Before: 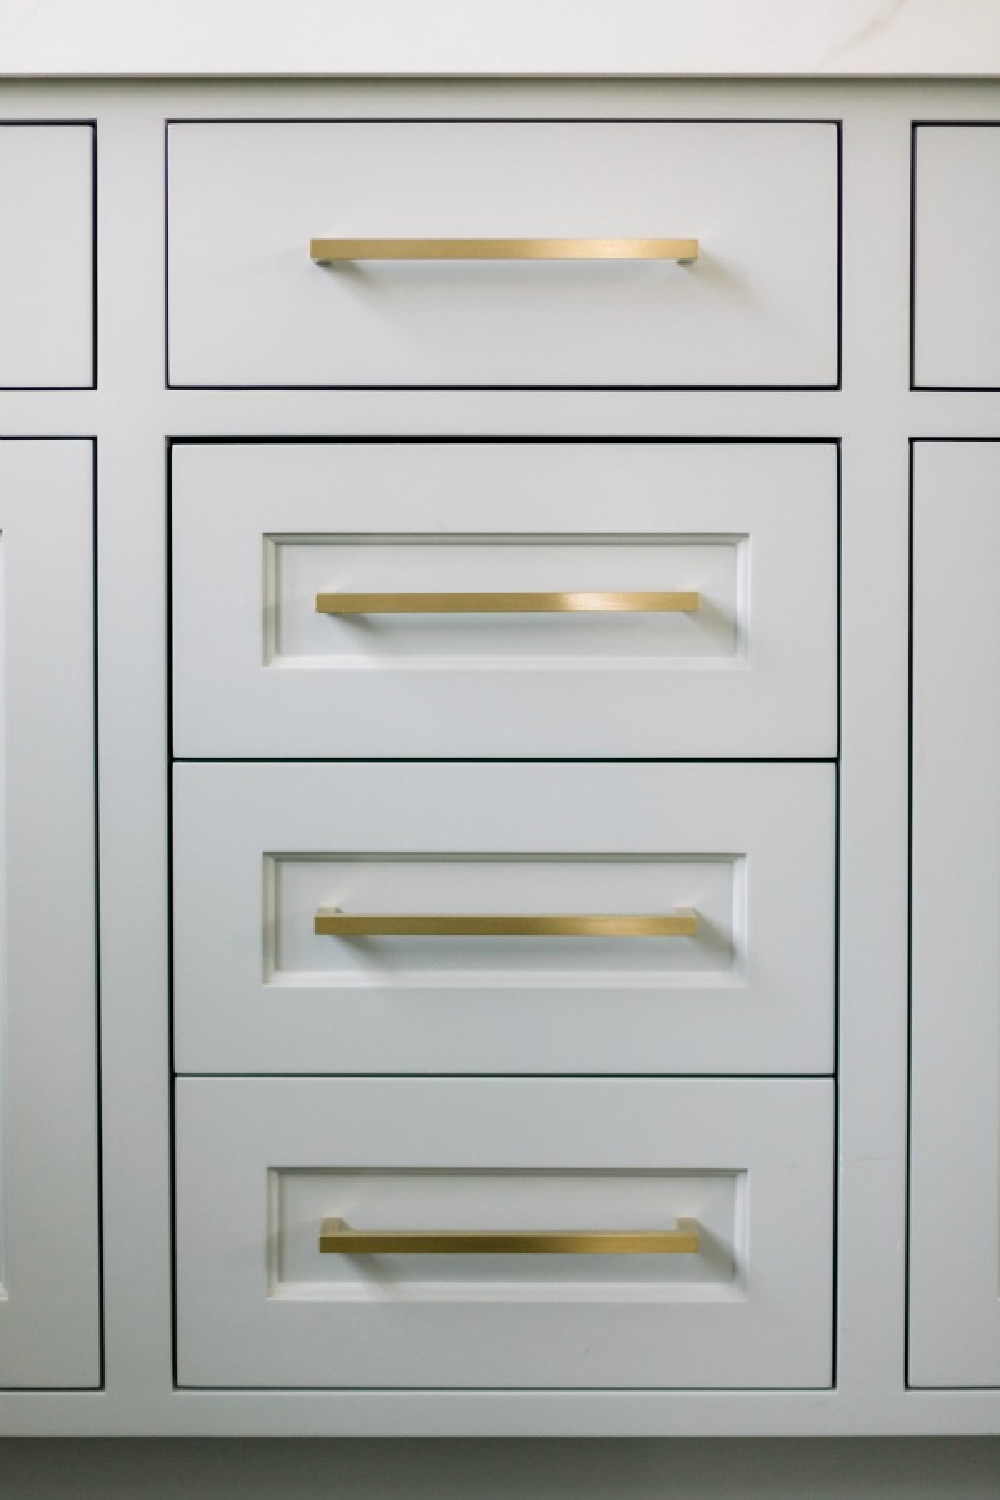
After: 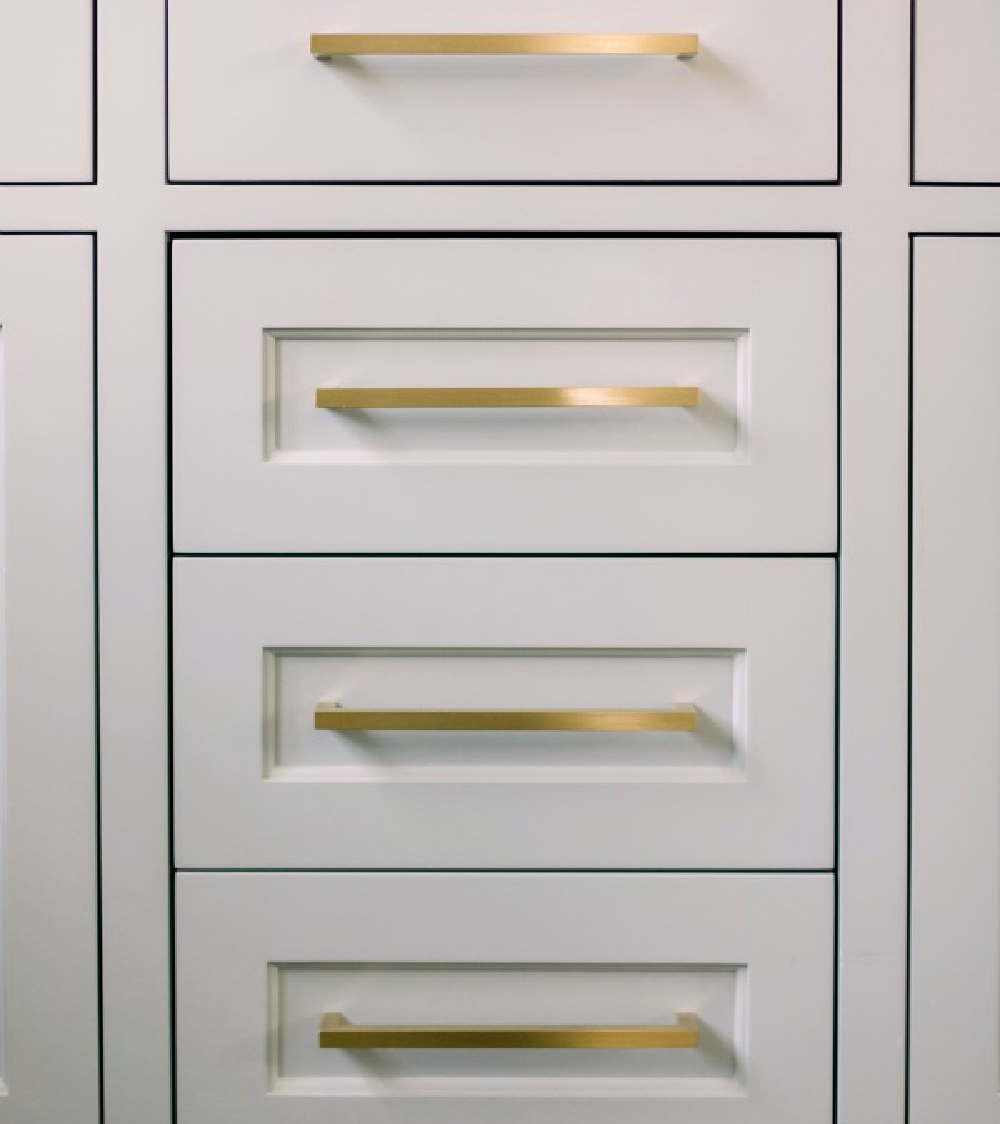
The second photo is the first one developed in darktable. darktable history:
crop: top 13.706%, bottom 11.303%
color balance rgb: highlights gain › chroma 0.958%, highlights gain › hue 30.1°, perceptual saturation grading › global saturation 0.593%, global vibrance 20%
